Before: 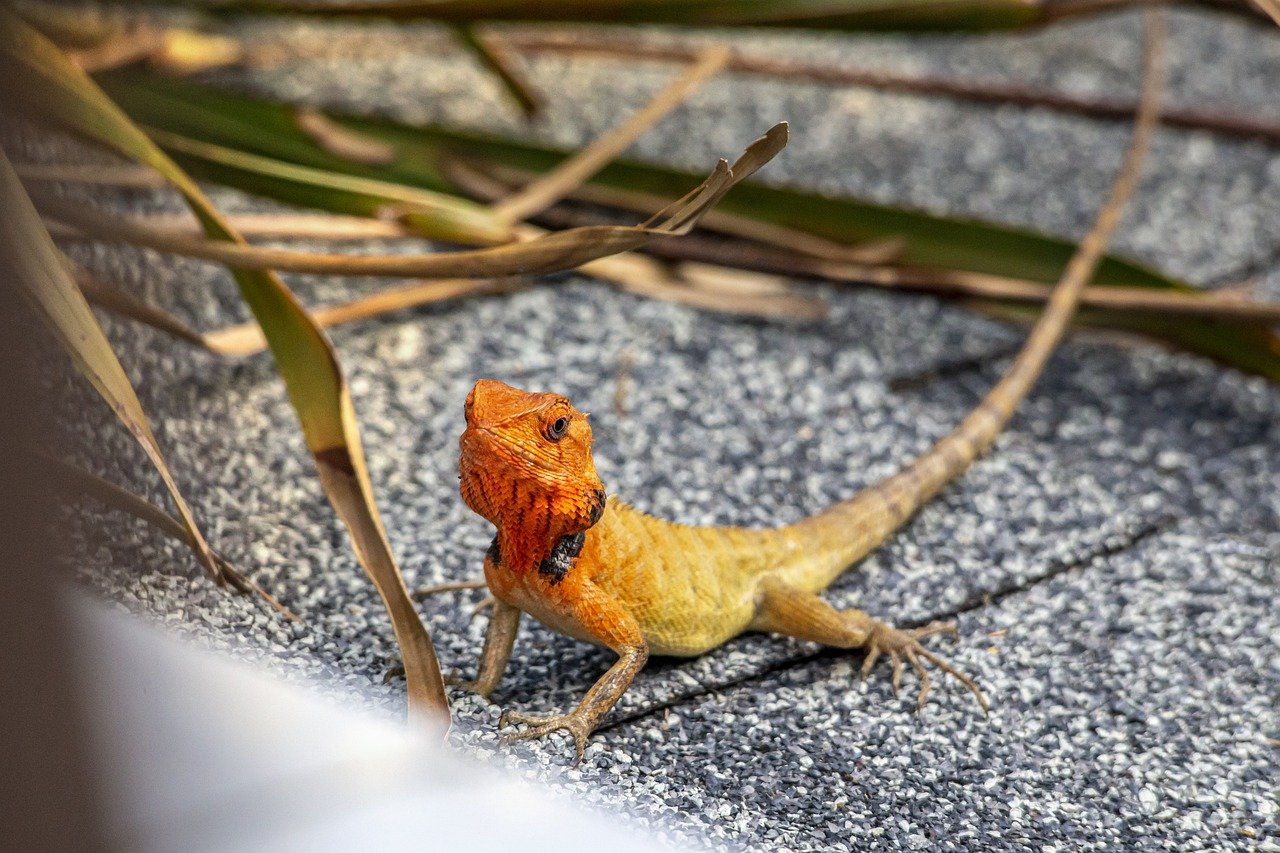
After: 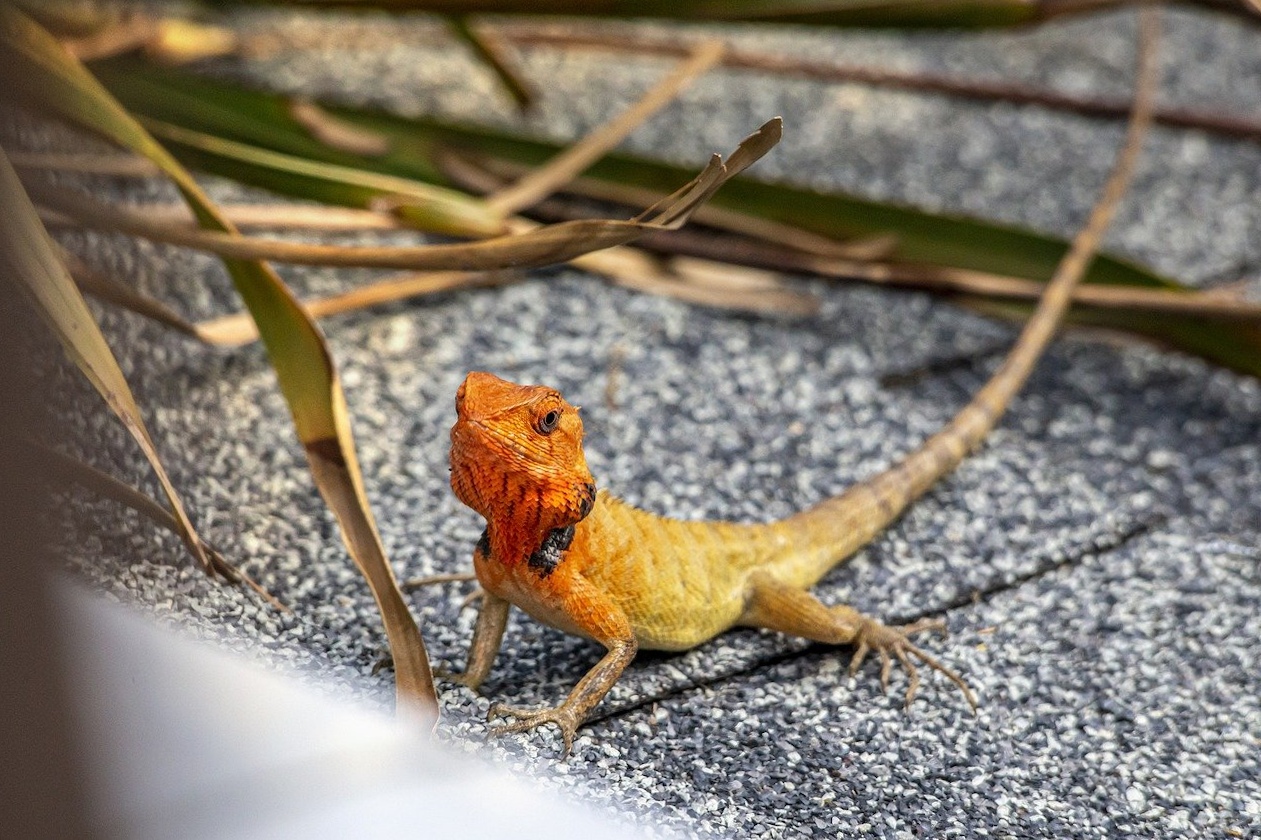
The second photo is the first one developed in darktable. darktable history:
crop and rotate: angle -0.551°
